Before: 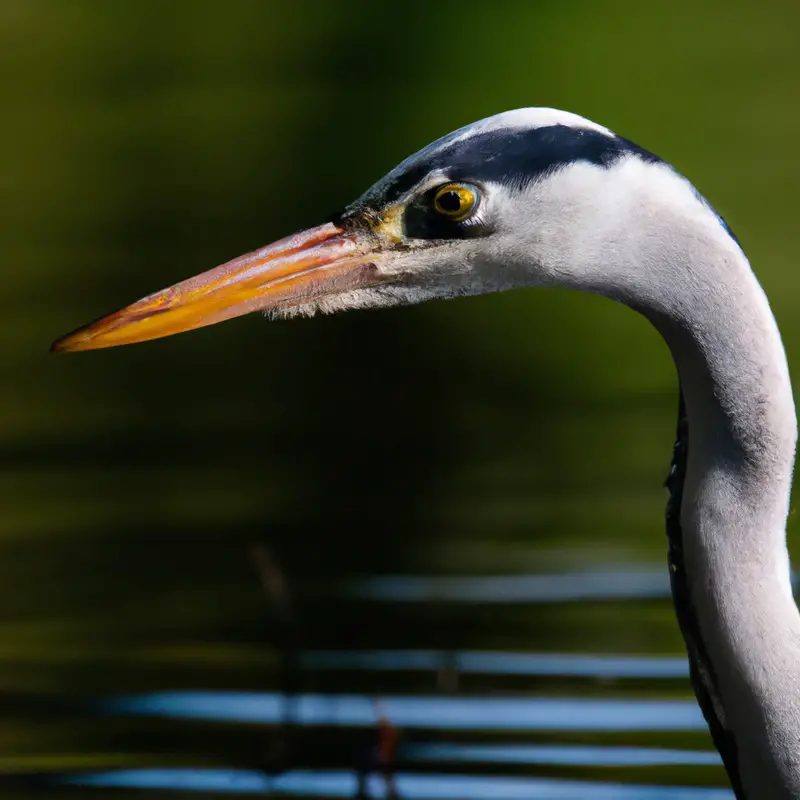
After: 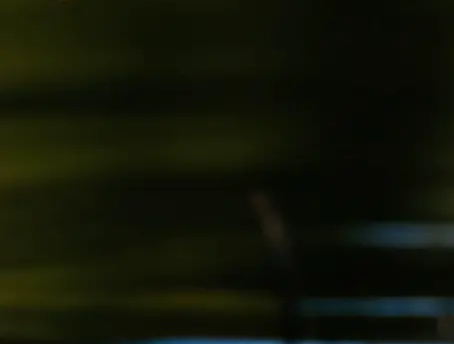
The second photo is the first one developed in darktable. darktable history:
crop: top 44.23%, right 43.155%, bottom 12.704%
